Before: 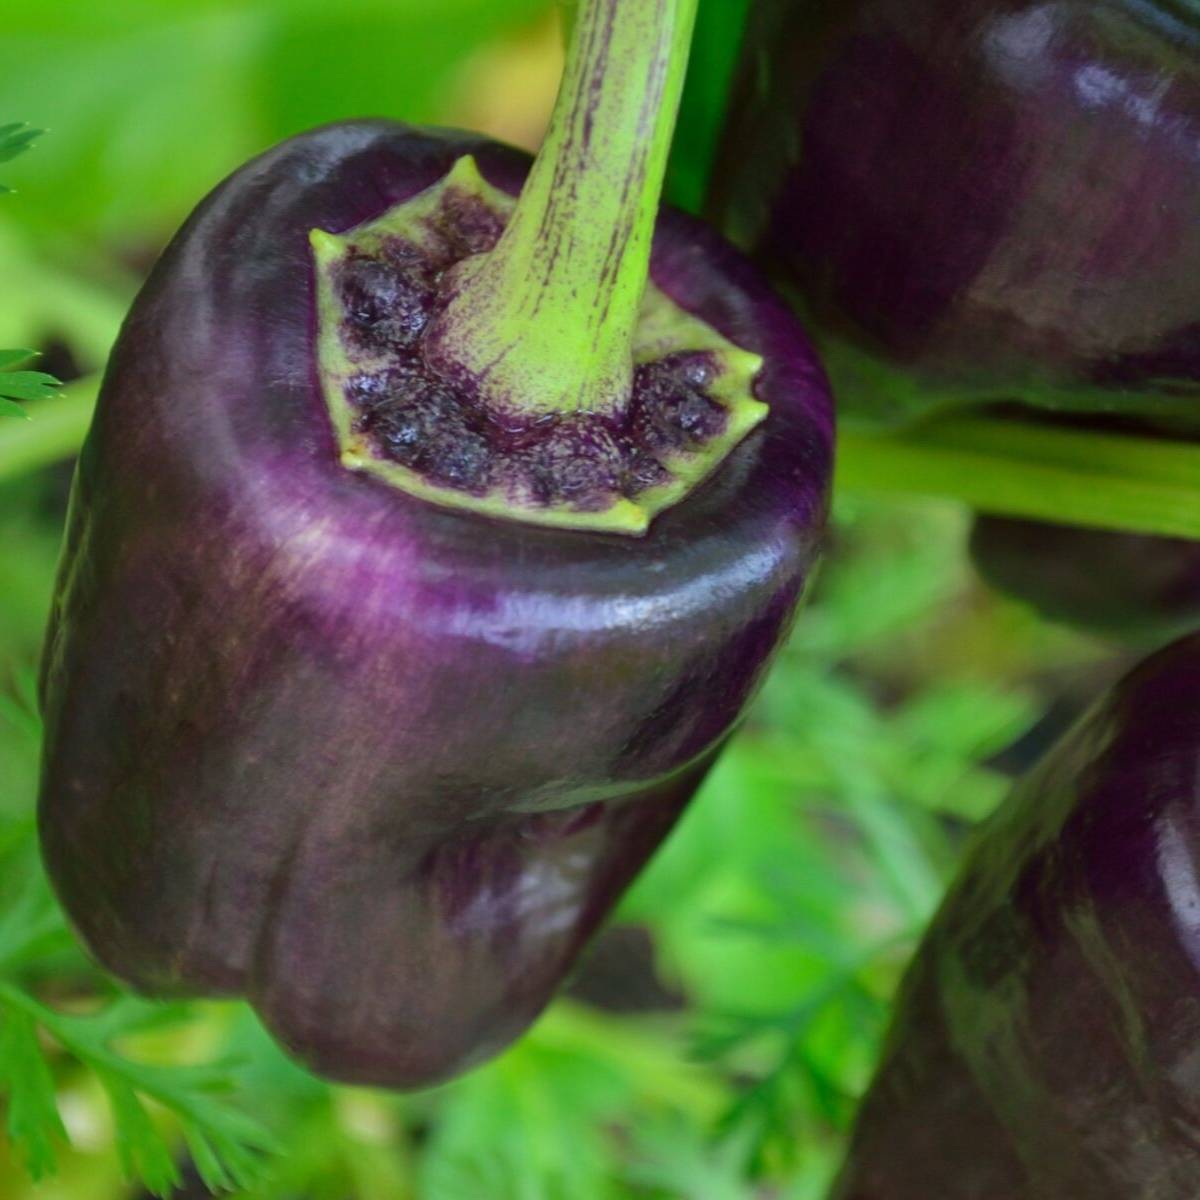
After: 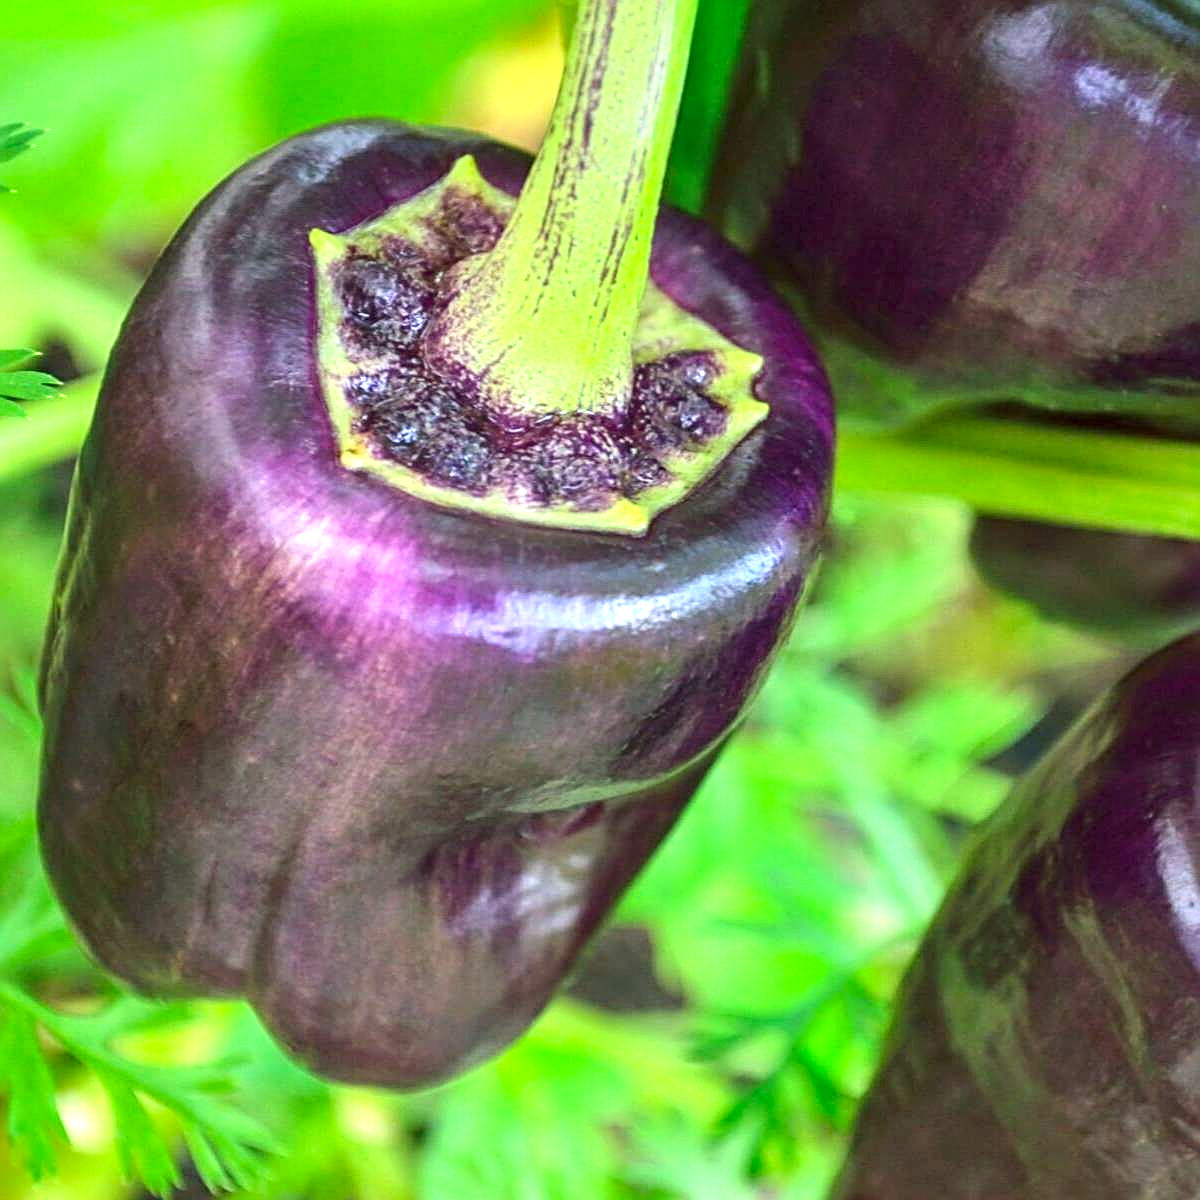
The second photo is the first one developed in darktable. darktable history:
exposure: black level correction 0, exposure 1.2 EV, compensate highlight preservation false
local contrast: on, module defaults
sharpen: radius 2.767
contrast brightness saturation: contrast 0.1, brightness 0.03, saturation 0.09
